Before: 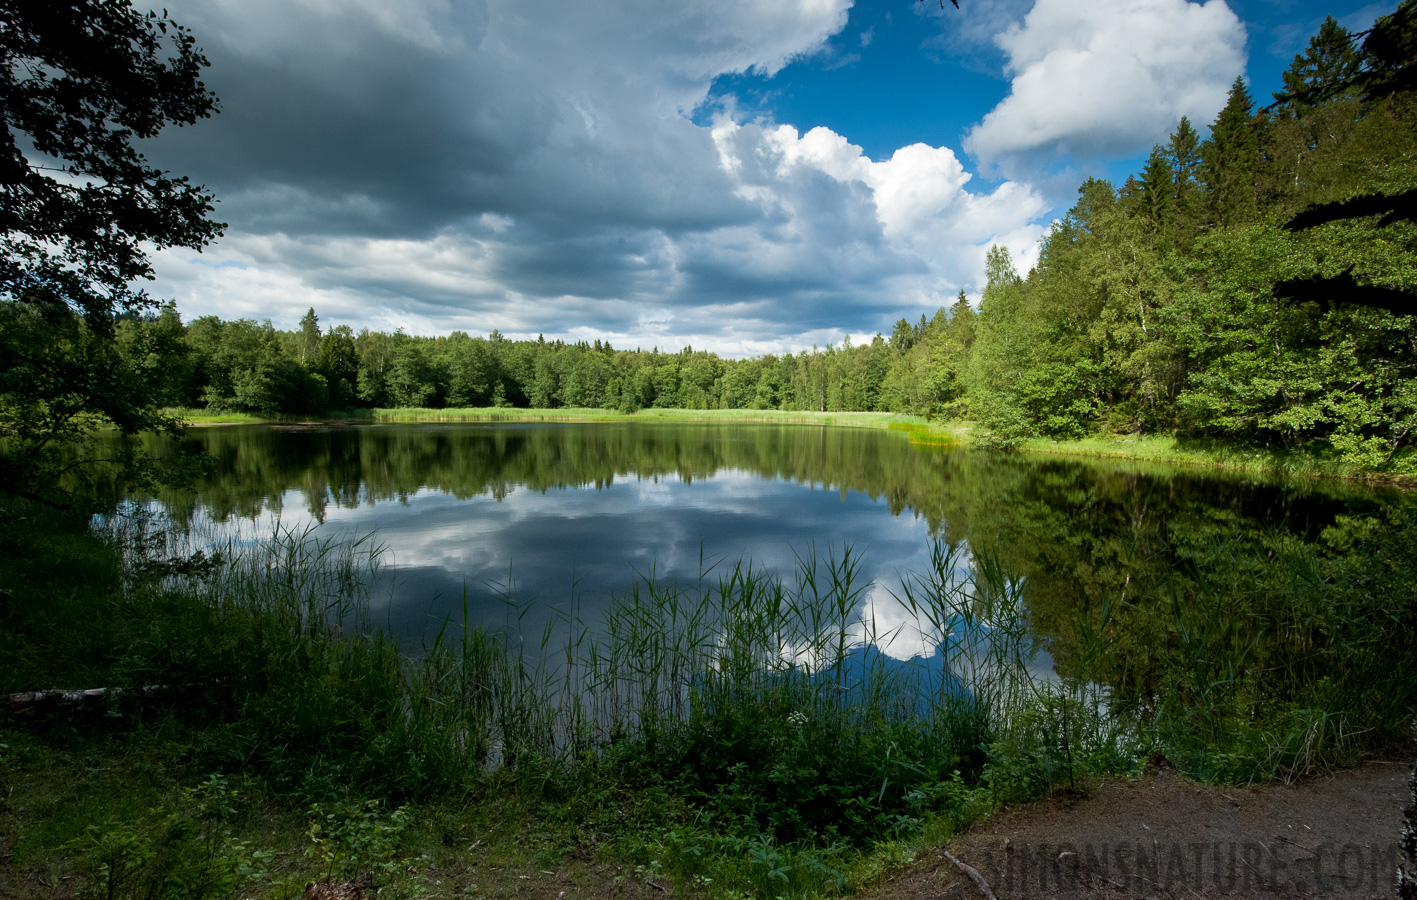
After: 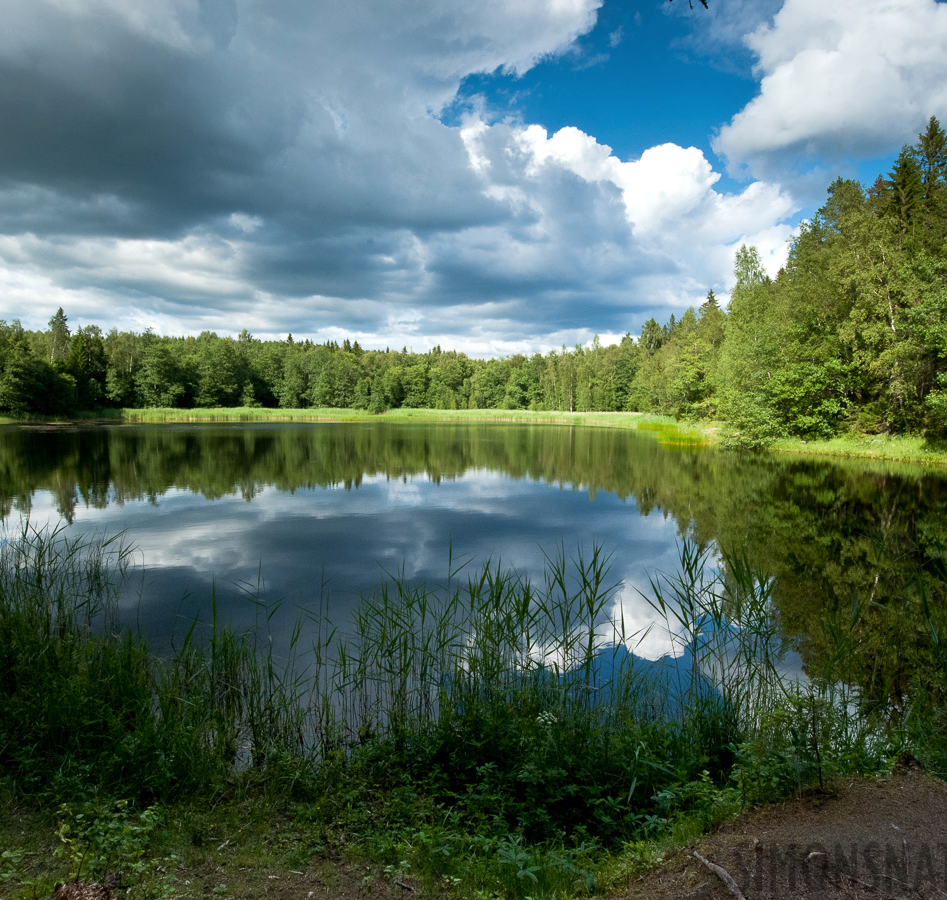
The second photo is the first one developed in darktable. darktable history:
shadows and highlights: shadows -10, white point adjustment 1.5, highlights 10
exposure: exposure 0.128 EV, compensate highlight preservation false
crop and rotate: left 17.732%, right 15.423%
